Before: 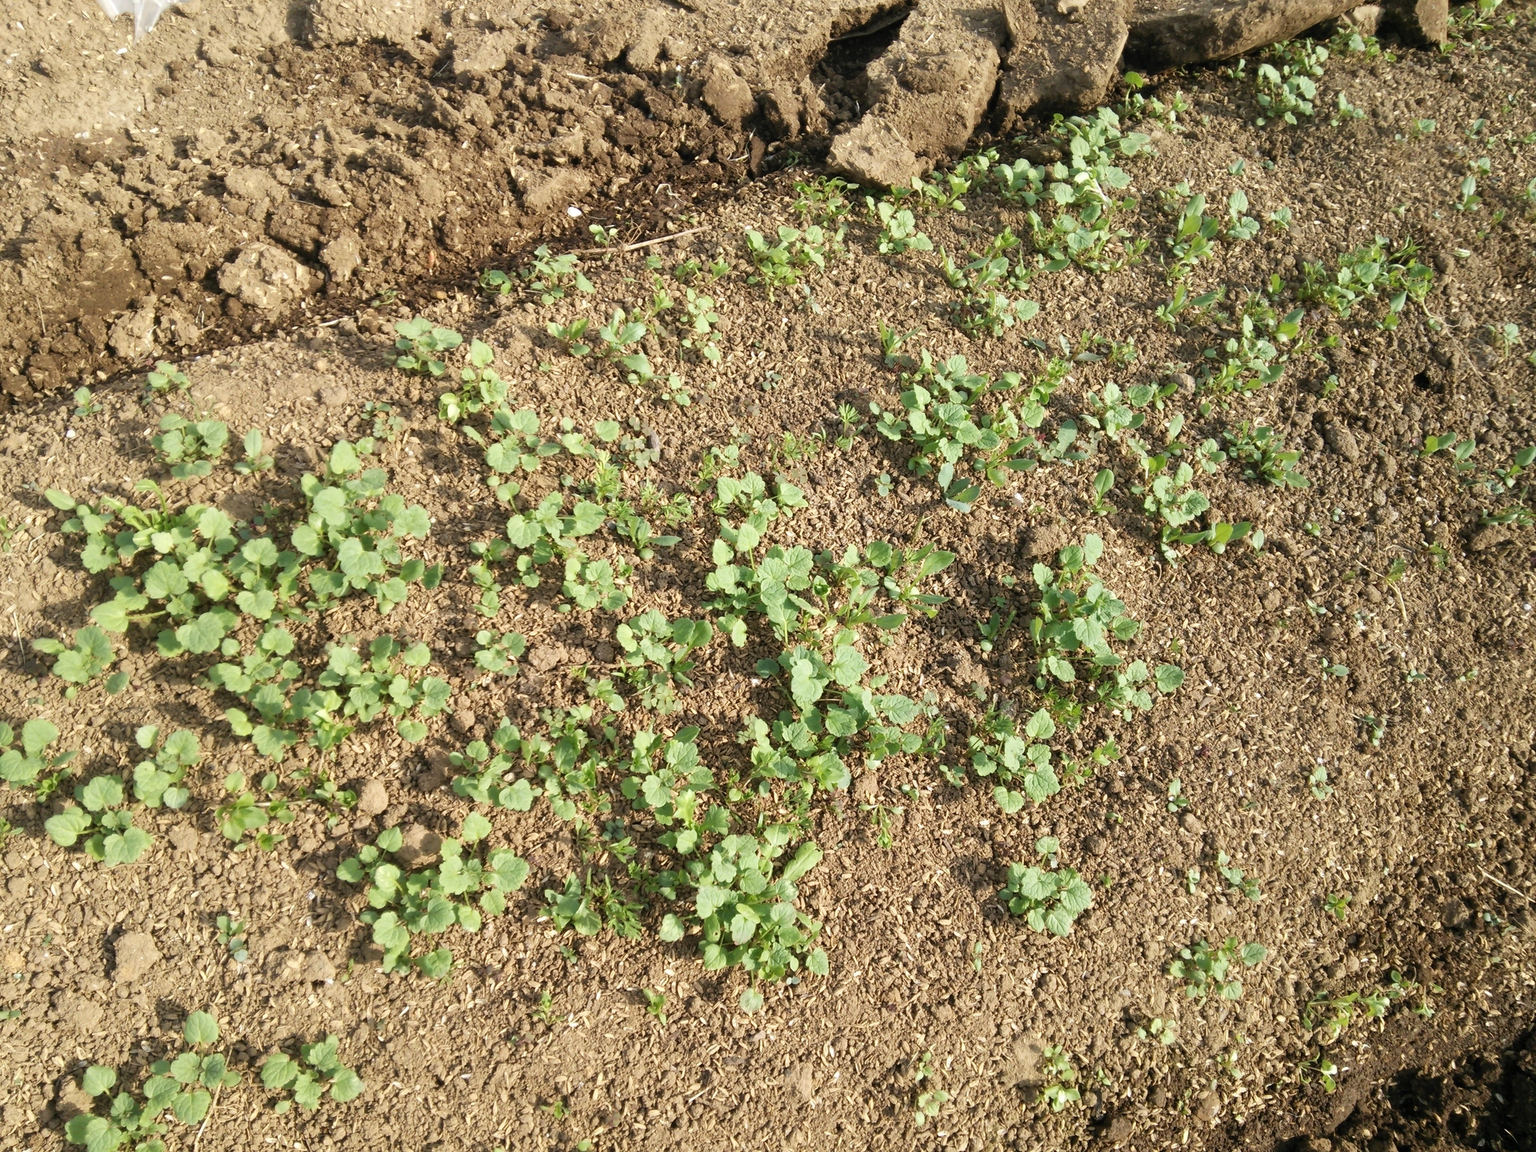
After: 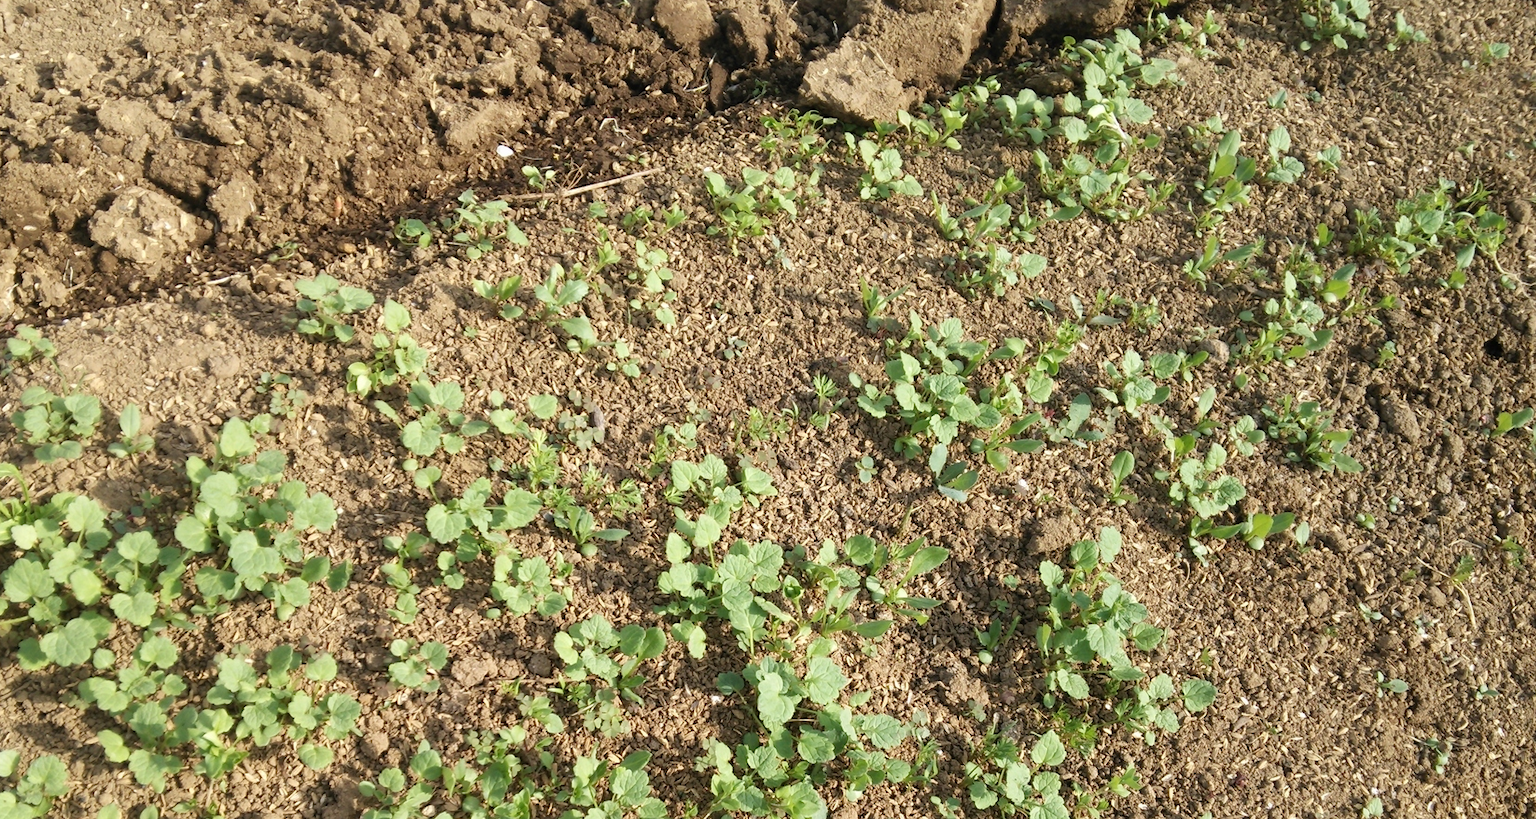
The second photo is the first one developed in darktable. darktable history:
crop and rotate: left 9.229%, top 7.165%, right 5.024%, bottom 31.837%
tone equalizer: mask exposure compensation -0.497 EV
